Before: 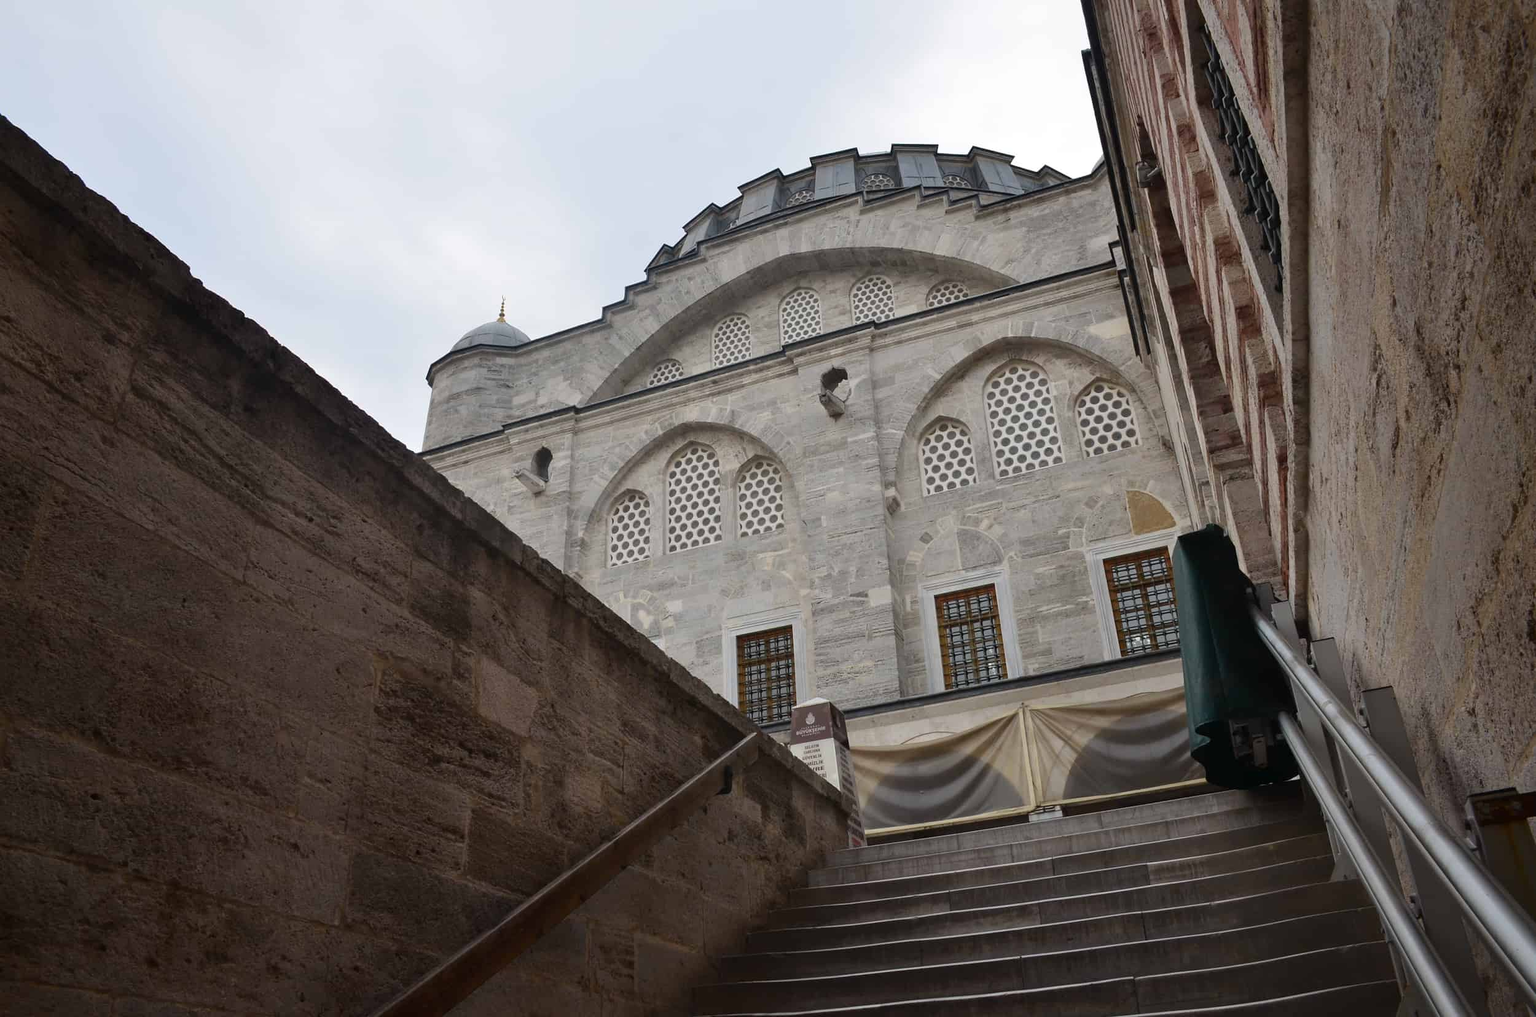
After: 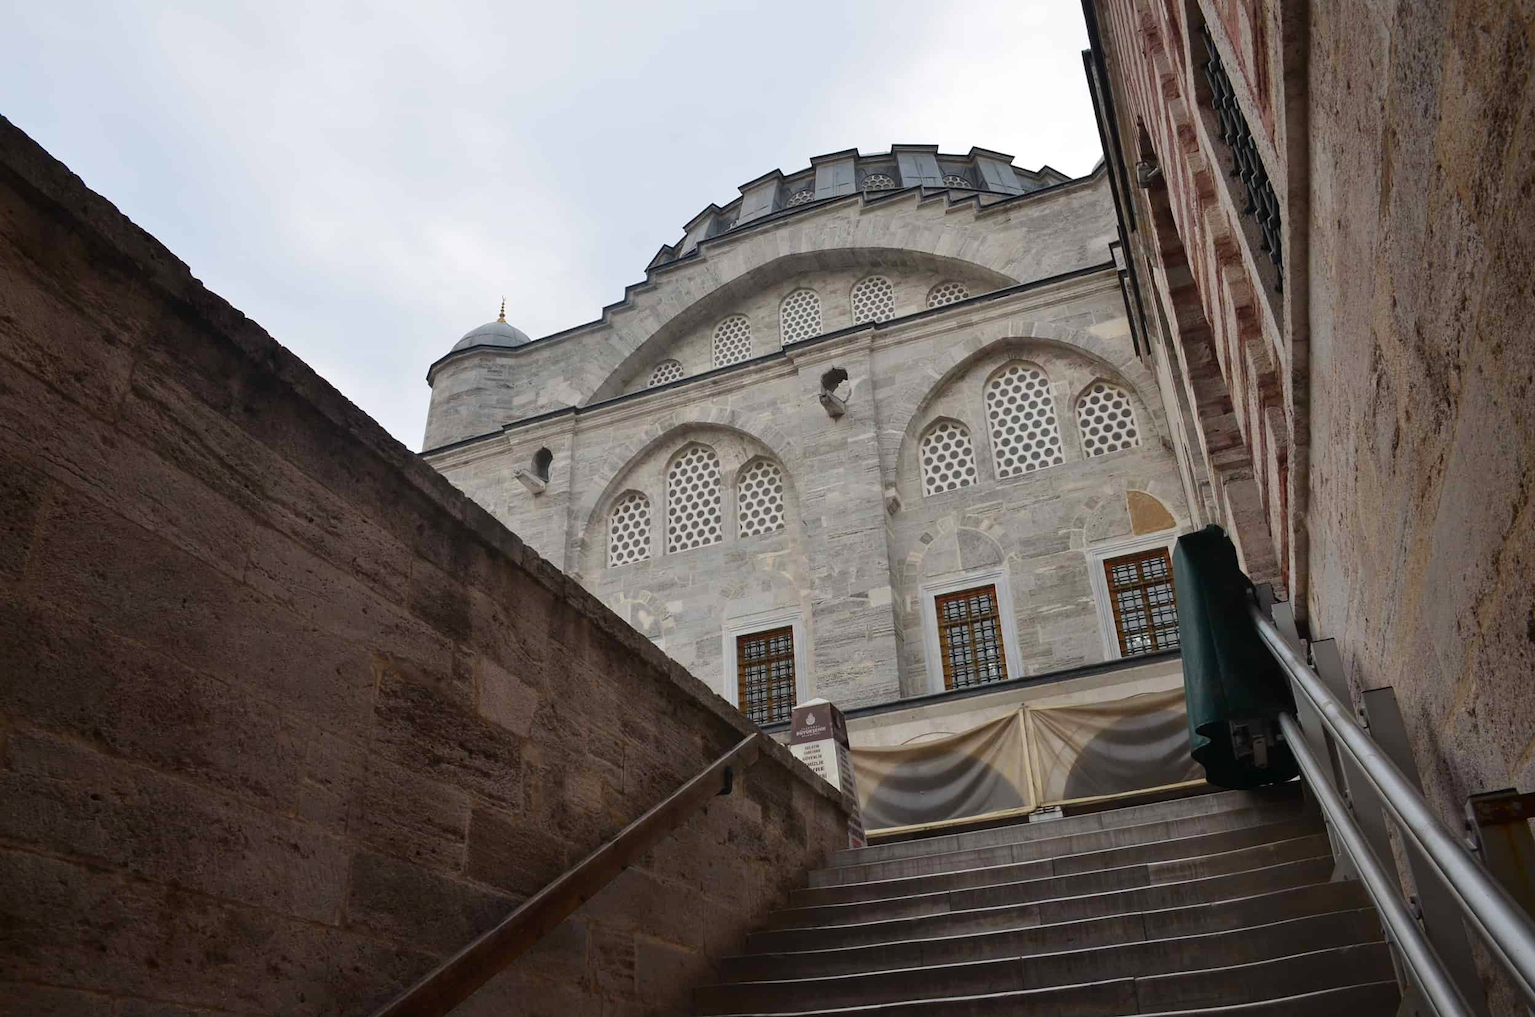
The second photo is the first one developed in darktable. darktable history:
color zones: curves: ch1 [(0.235, 0.558) (0.75, 0.5)]; ch2 [(0.25, 0.462) (0.749, 0.457)]
